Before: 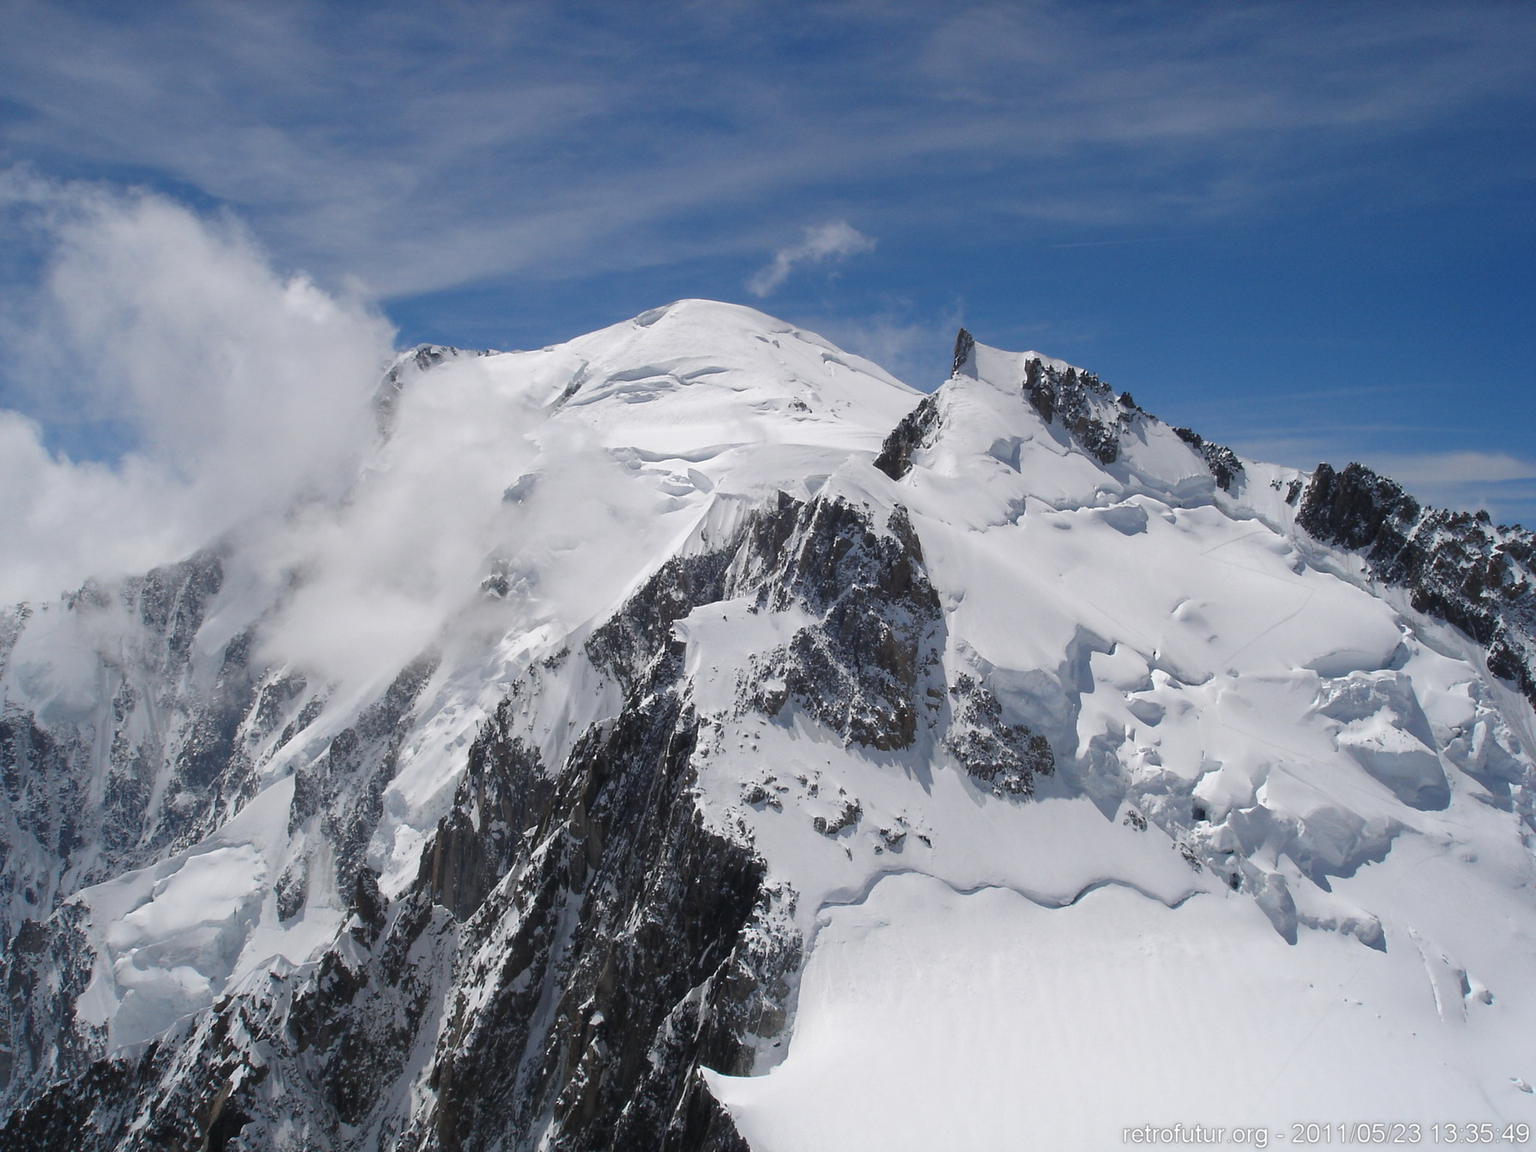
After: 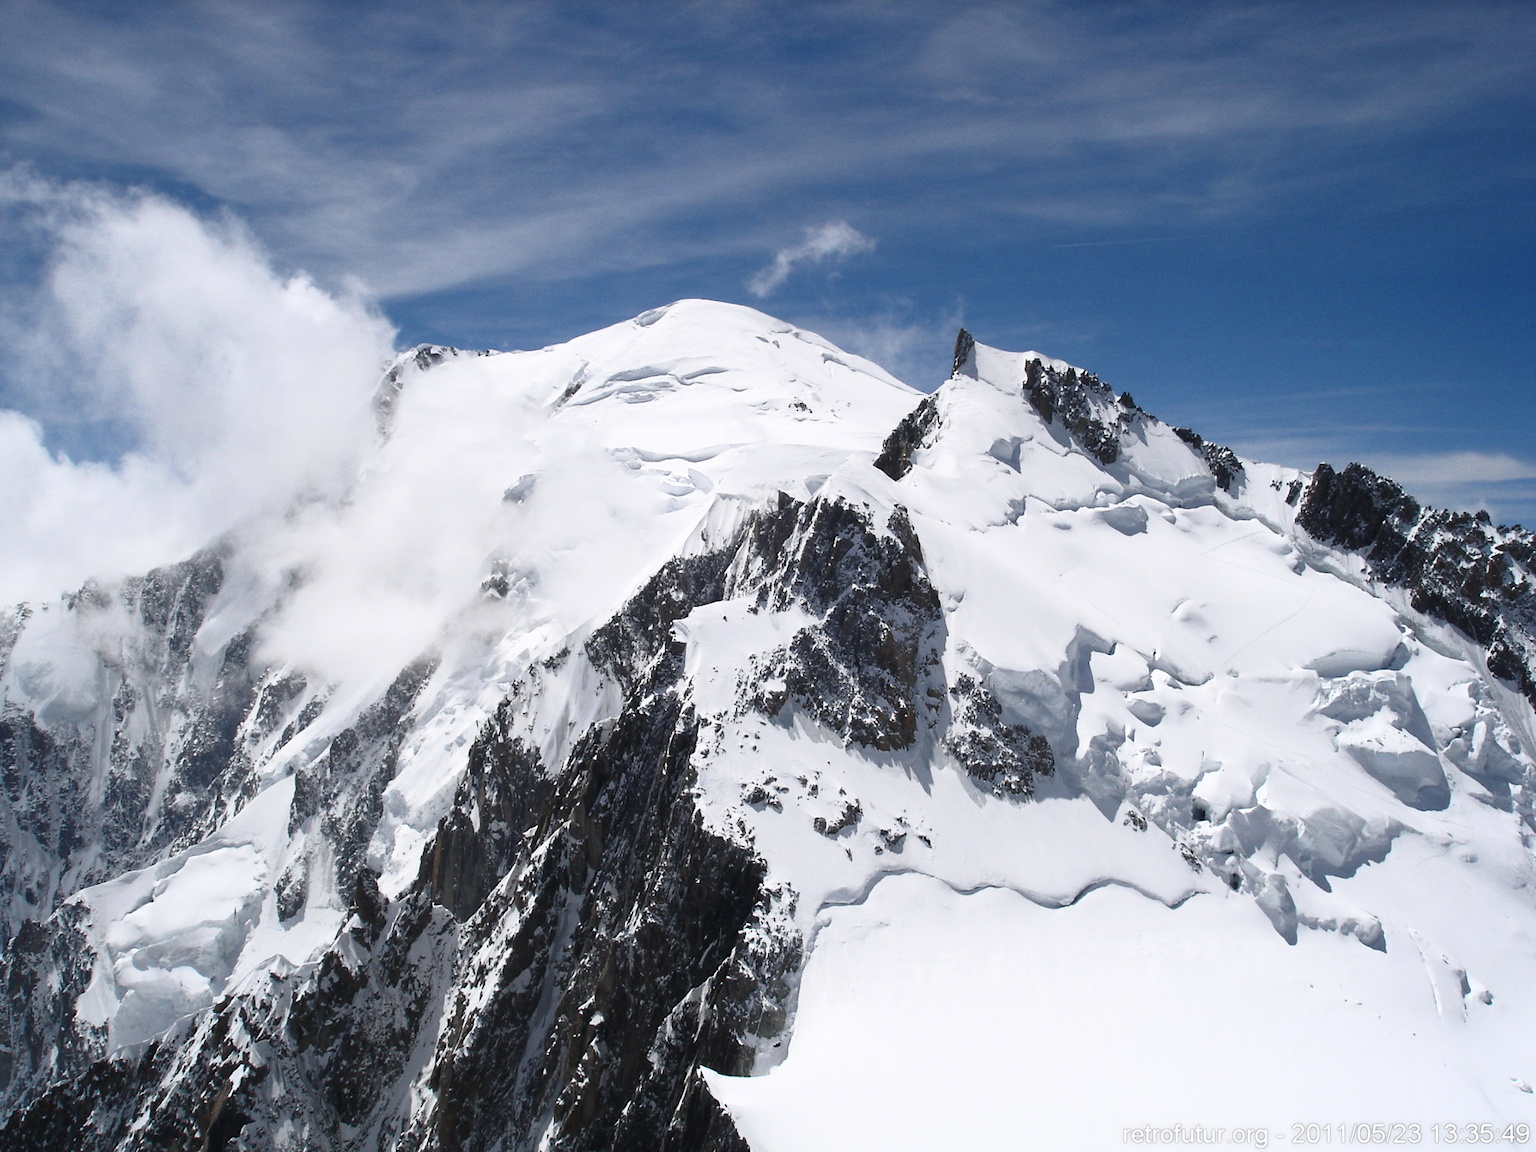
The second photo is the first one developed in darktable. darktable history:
contrast brightness saturation: contrast 0.24, brightness 0.09
white balance: emerald 1
exposure: compensate exposure bias true, compensate highlight preservation false
base curve: curves: ch0 [(0, 0) (0.257, 0.25) (0.482, 0.586) (0.757, 0.871) (1, 1)]
